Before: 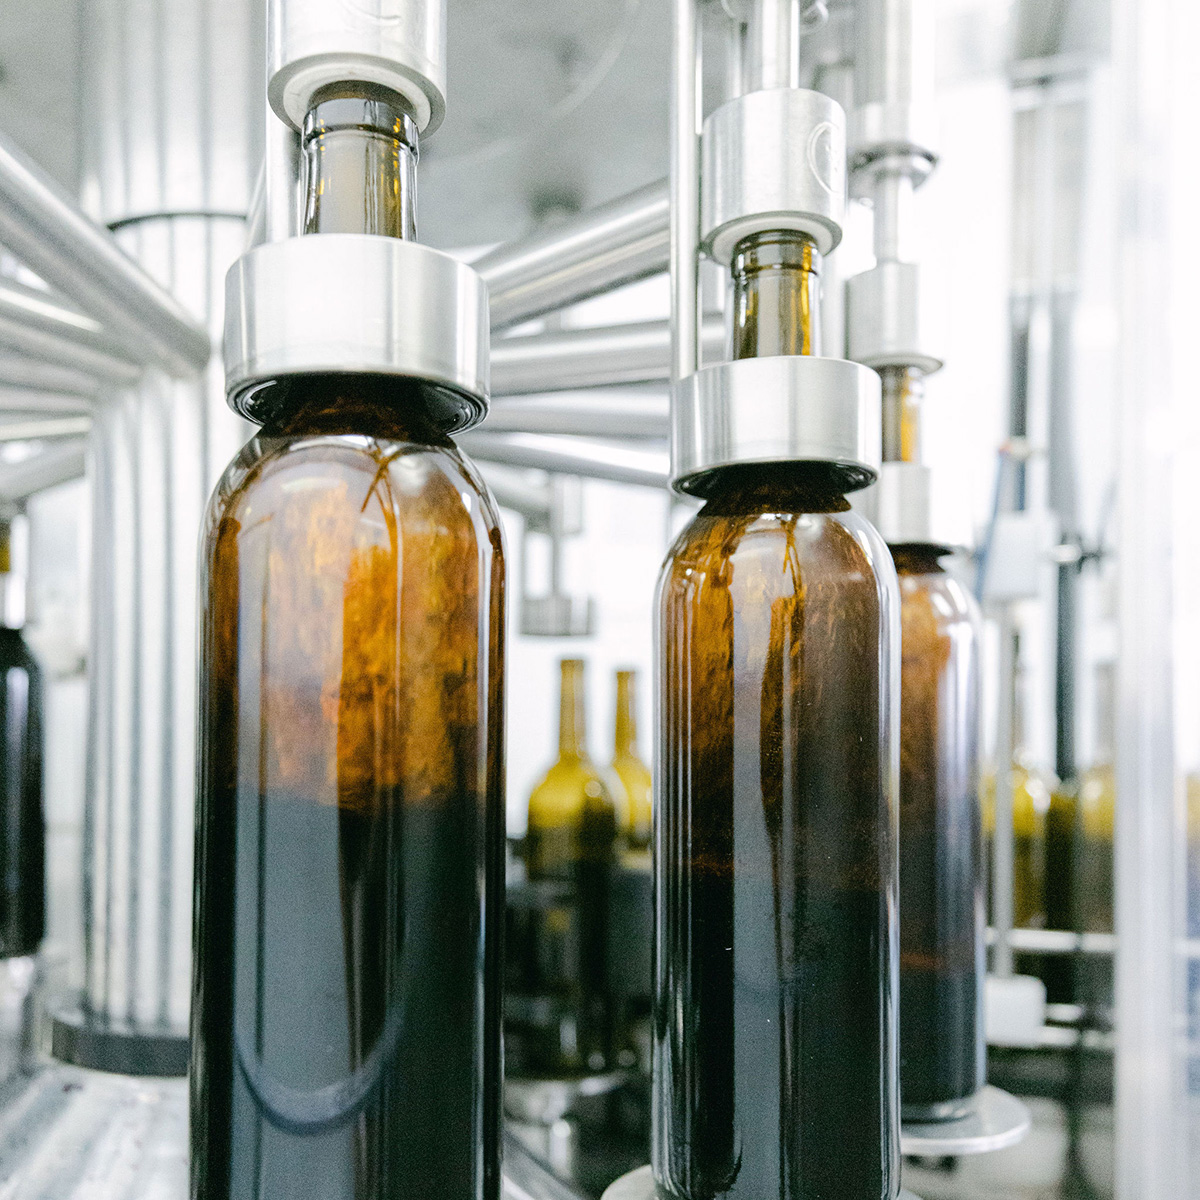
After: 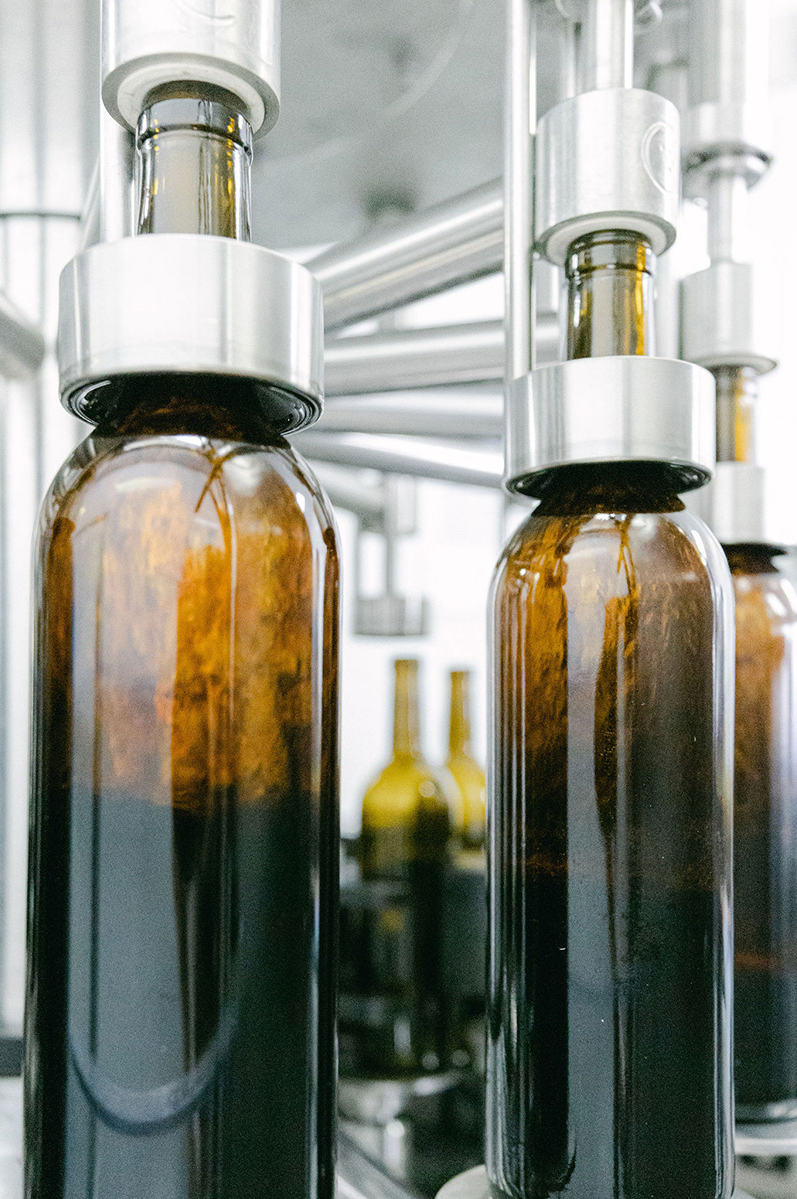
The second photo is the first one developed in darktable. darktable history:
crop and rotate: left 13.886%, right 19.647%
